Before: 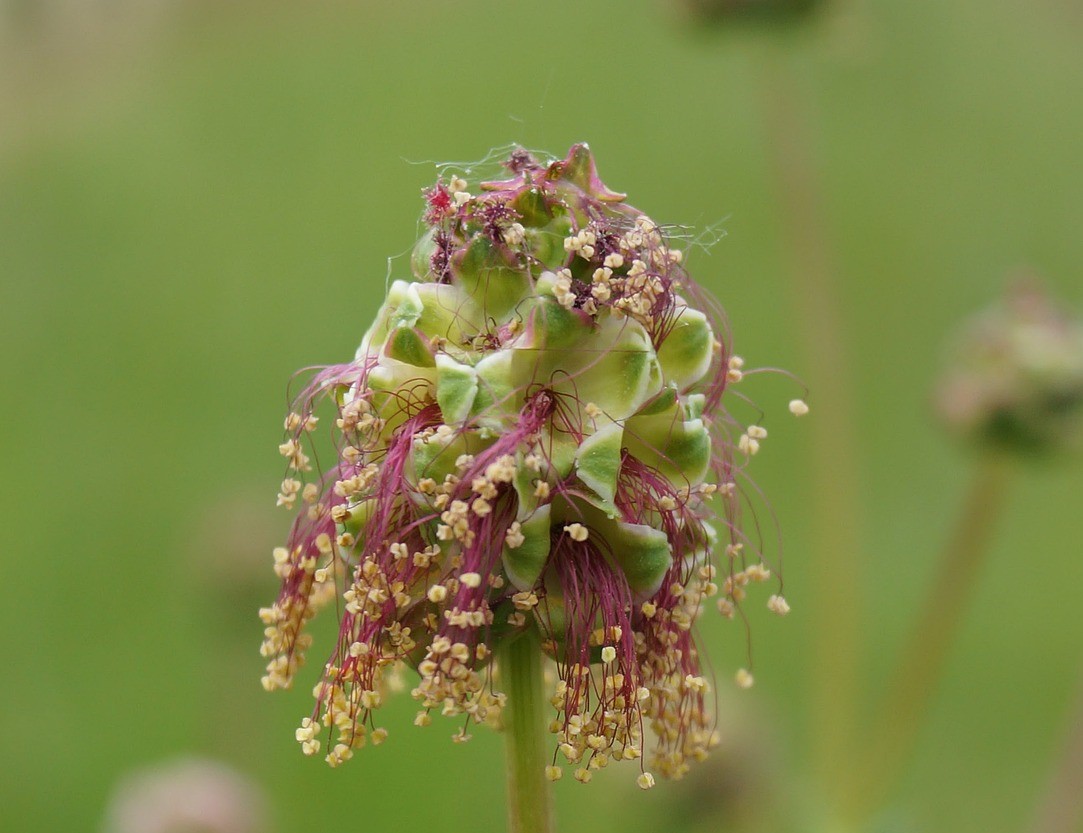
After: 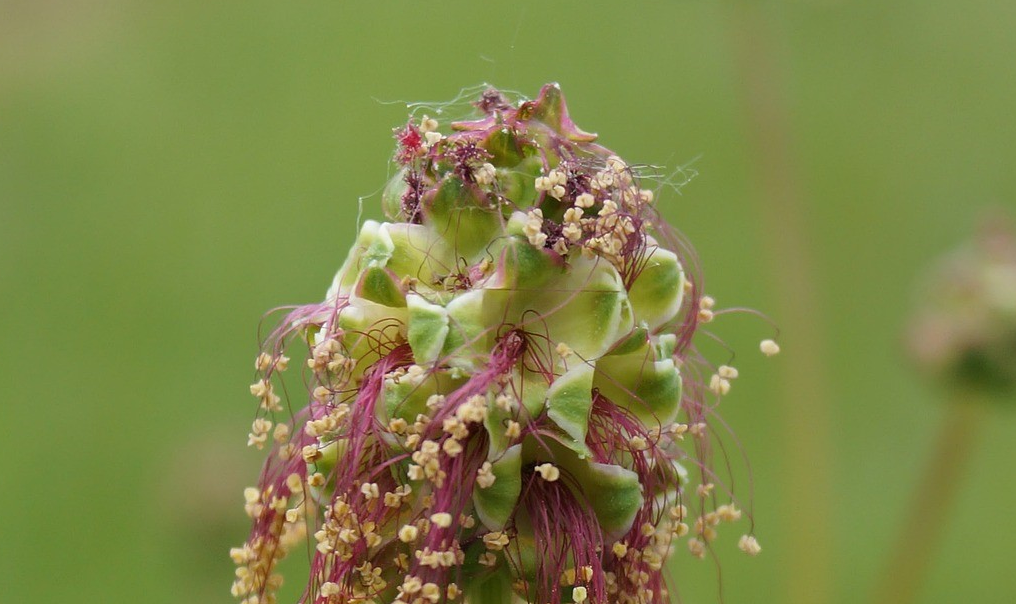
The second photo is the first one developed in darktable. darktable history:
crop: left 2.737%, top 7.287%, right 3.421%, bottom 20.179%
color correction: highlights a* -0.137, highlights b* 0.137
